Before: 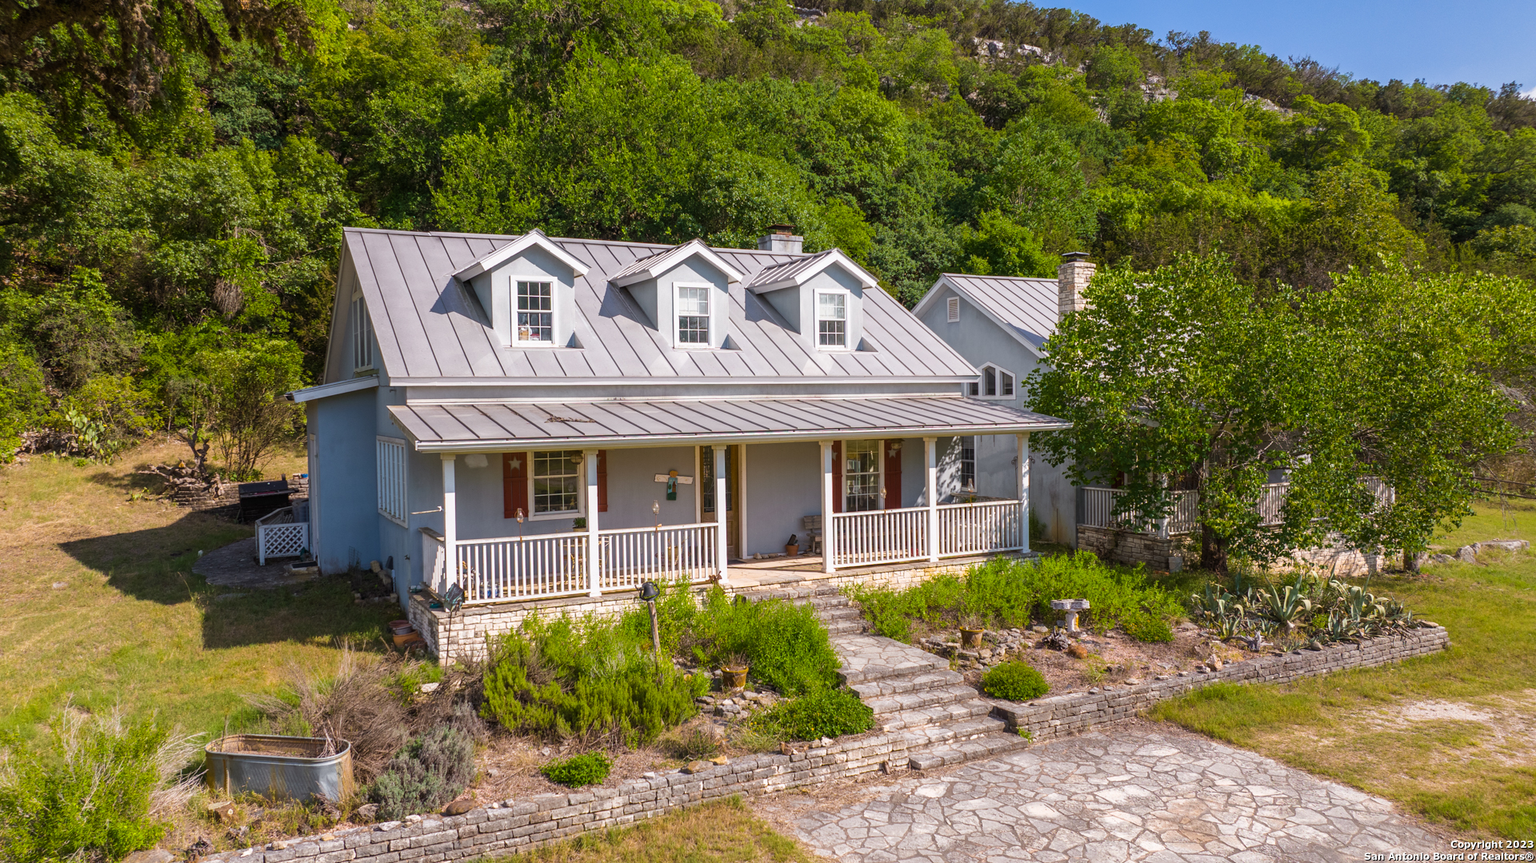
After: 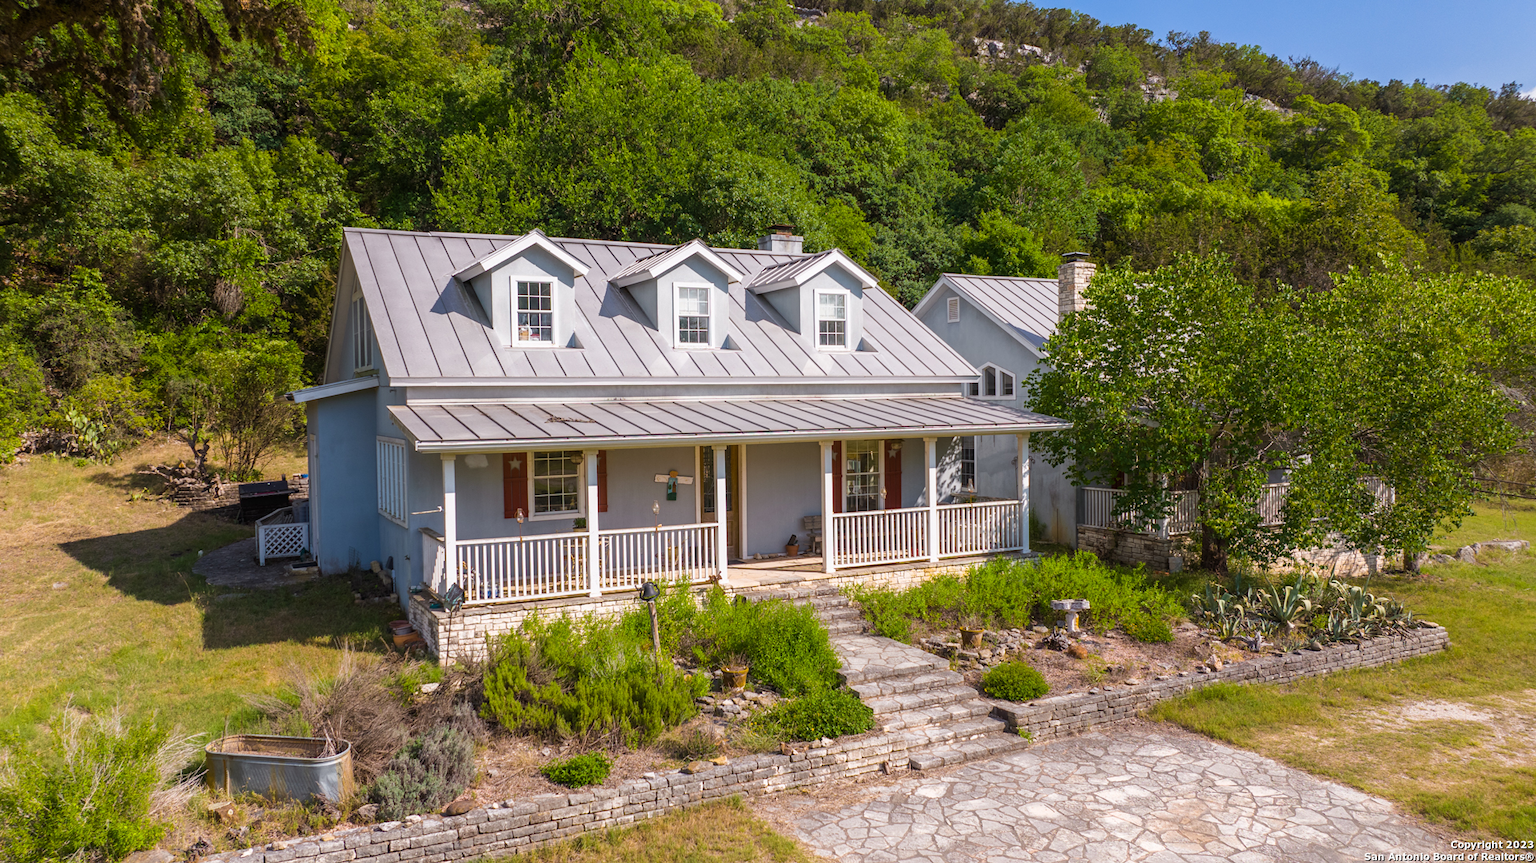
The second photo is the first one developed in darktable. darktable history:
shadows and highlights: shadows -22.22, highlights 45.24, shadows color adjustment 98%, highlights color adjustment 57.8%, soften with gaussian
